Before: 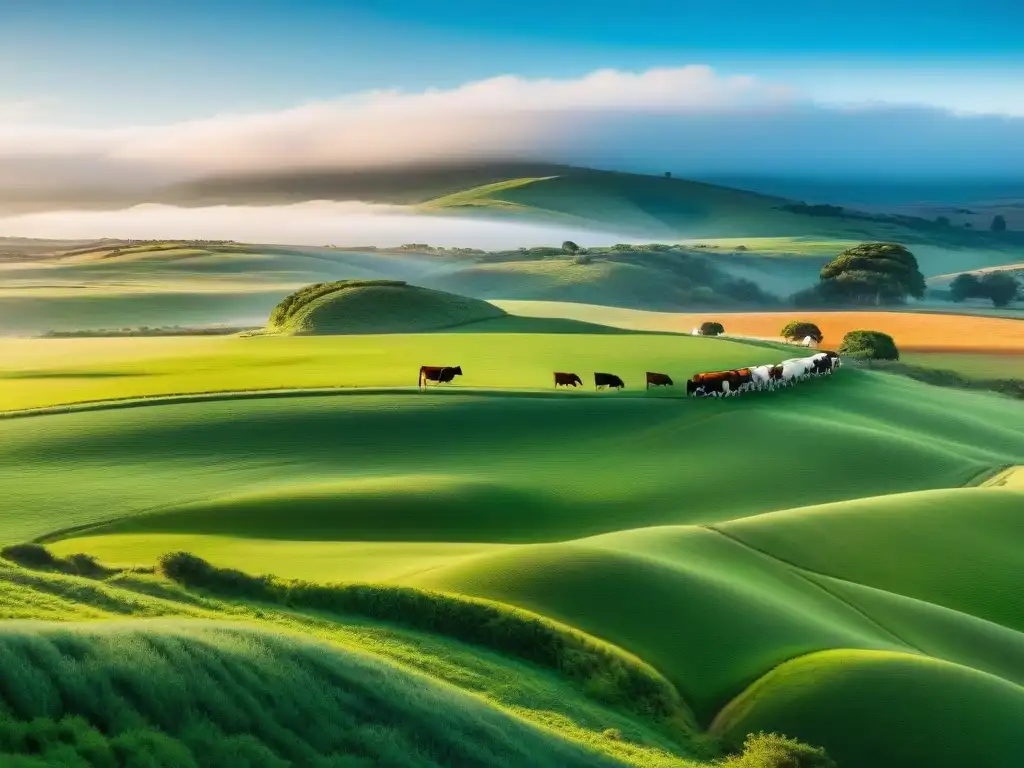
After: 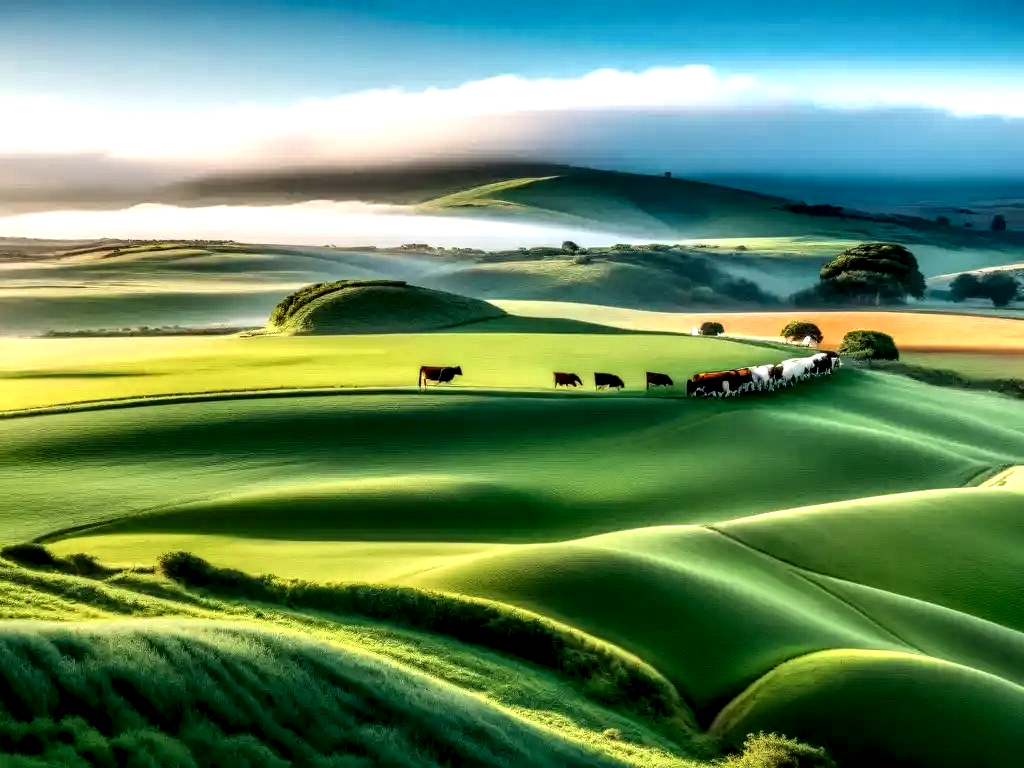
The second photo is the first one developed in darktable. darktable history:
local contrast: detail 205%
